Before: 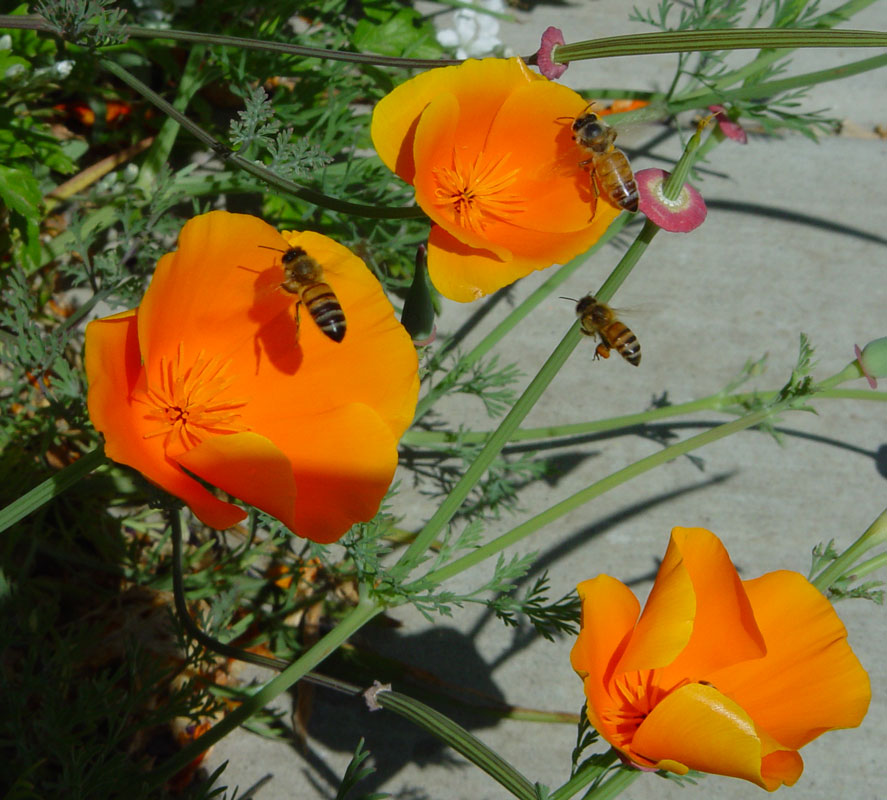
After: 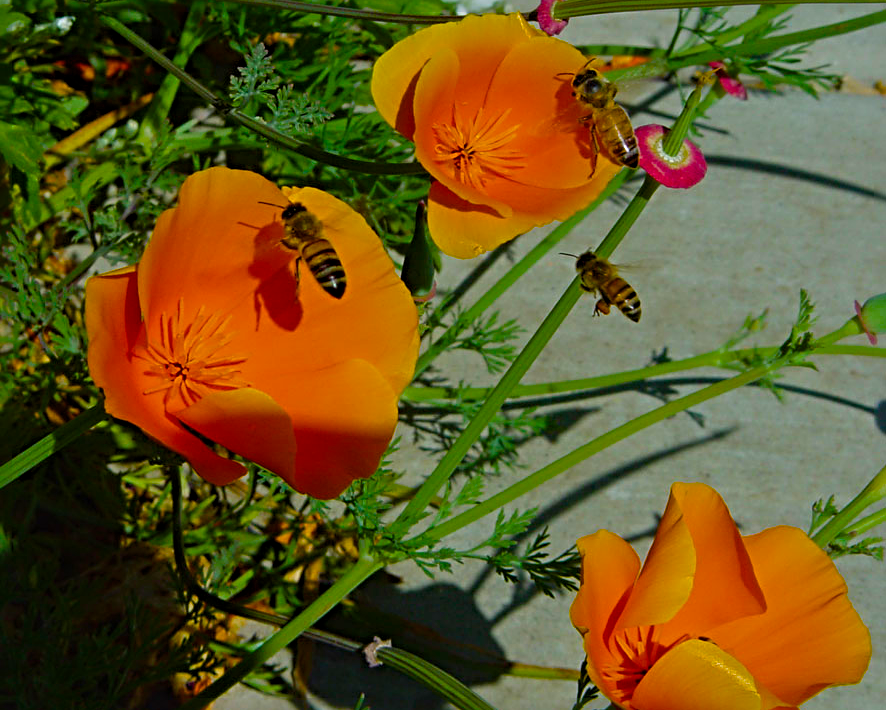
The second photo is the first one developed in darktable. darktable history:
crop and rotate: top 5.609%, bottom 5.609%
color balance rgb: linear chroma grading › shadows 10%, linear chroma grading › highlights 10%, linear chroma grading › global chroma 15%, linear chroma grading › mid-tones 15%, perceptual saturation grading › global saturation 40%, perceptual saturation grading › highlights -25%, perceptual saturation grading › mid-tones 35%, perceptual saturation grading › shadows 35%, perceptual brilliance grading › global brilliance 11.29%, global vibrance 11.29%
shadows and highlights: shadows 25, highlights -48, soften with gaussian
exposure: black level correction 0, exposure -0.721 EV, compensate highlight preservation false
sharpen: radius 4.883
